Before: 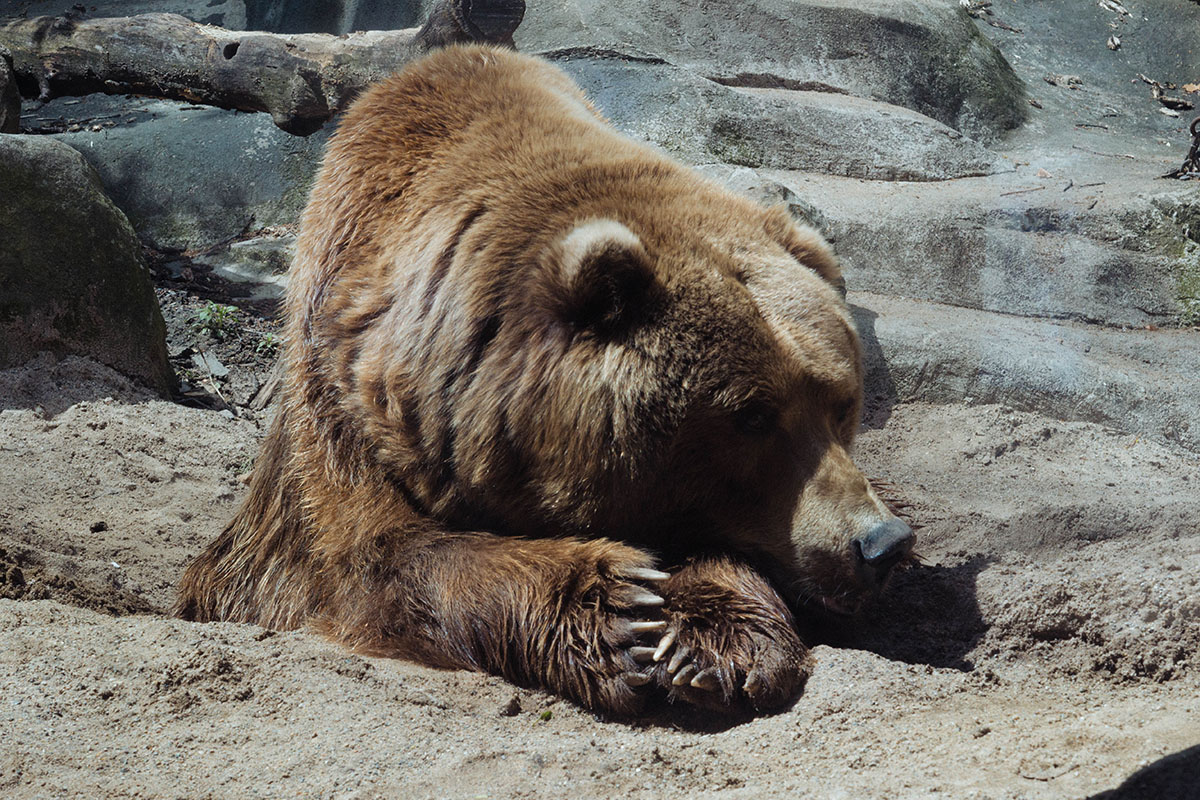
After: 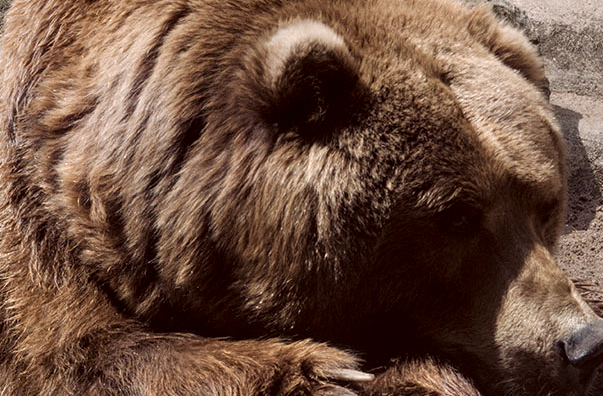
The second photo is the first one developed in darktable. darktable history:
exposure: compensate highlight preservation false
color correction: highlights a* 10.22, highlights b* 9.69, shadows a* 8.51, shadows b* 7.75, saturation 0.79
local contrast: highlights 85%, shadows 79%
crop: left 24.697%, top 24.972%, right 25.033%, bottom 25.462%
